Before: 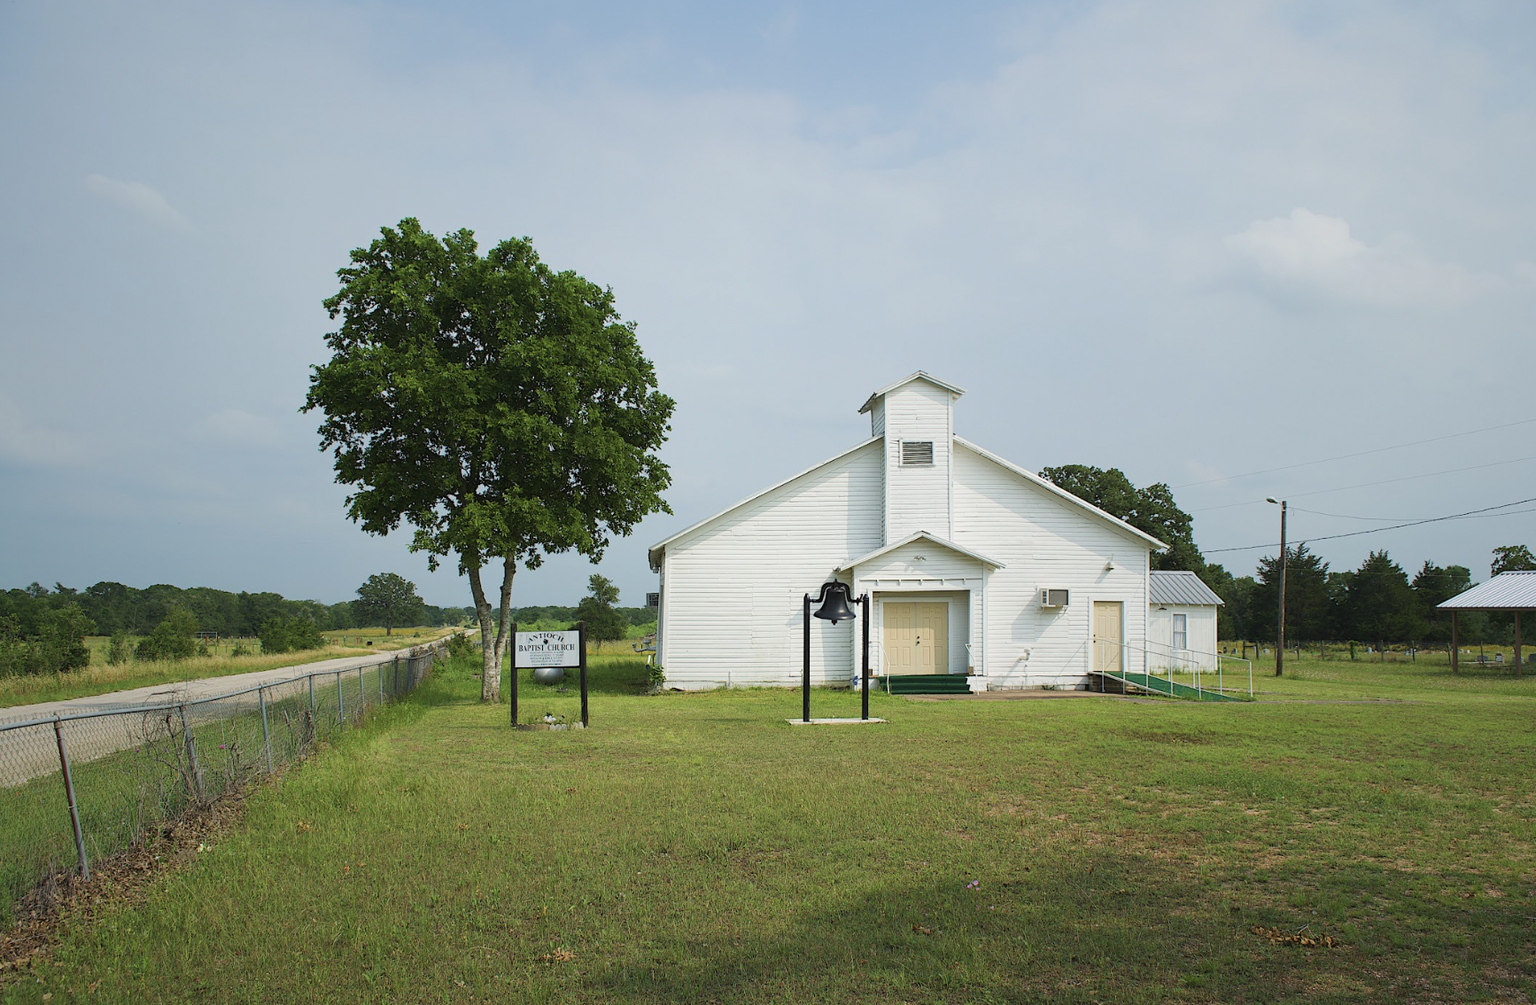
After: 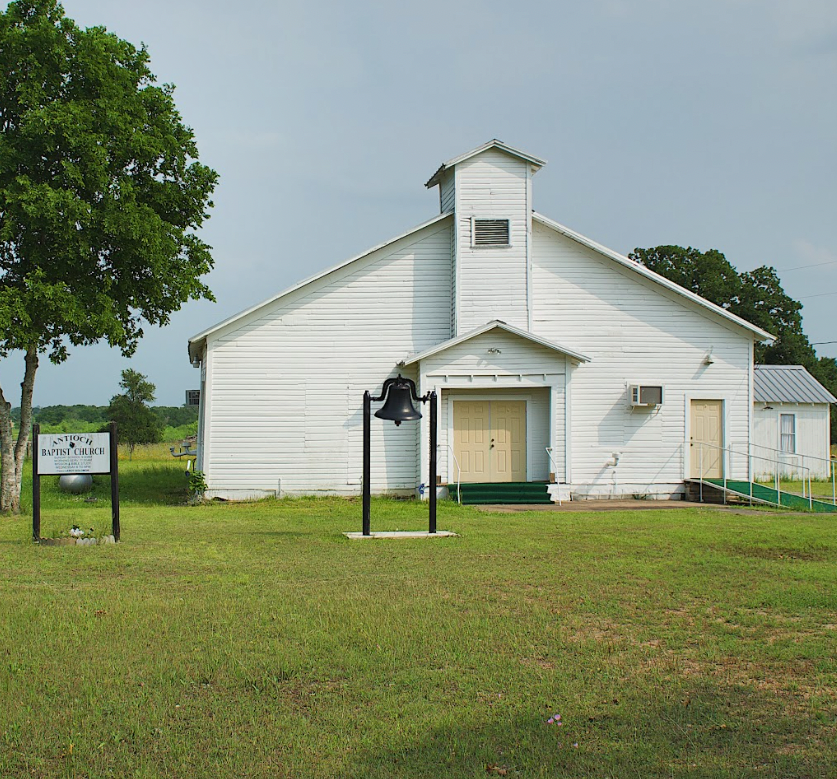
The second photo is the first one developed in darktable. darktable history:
shadows and highlights: low approximation 0.01, soften with gaussian
crop: left 31.379%, top 24.658%, right 20.326%, bottom 6.628%
